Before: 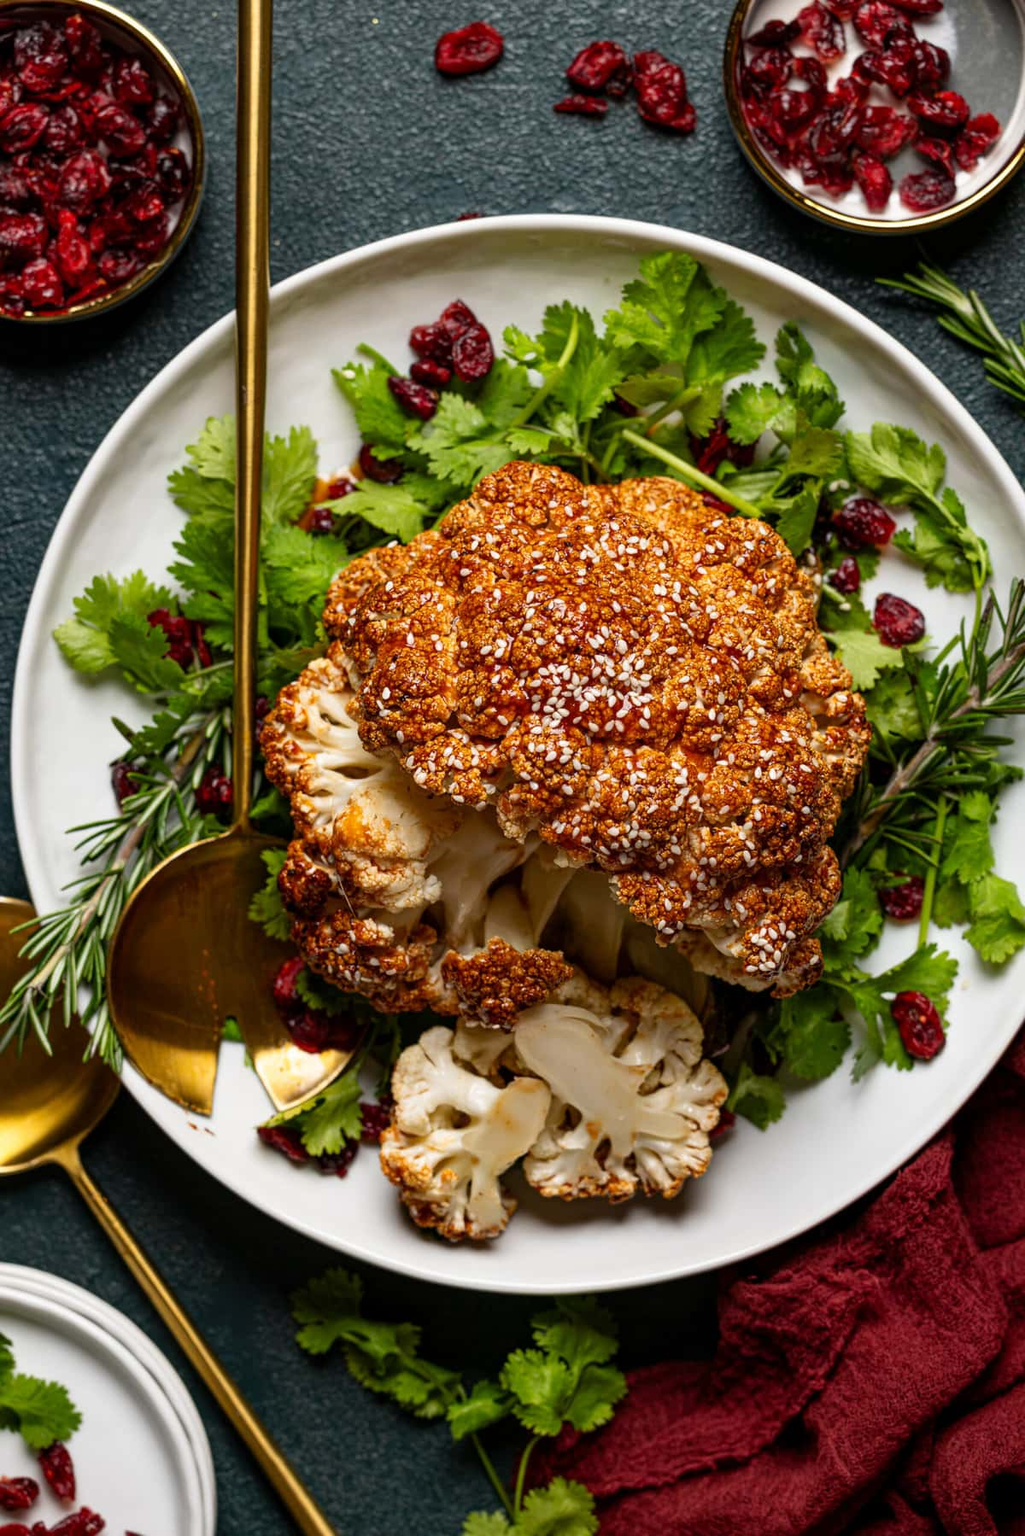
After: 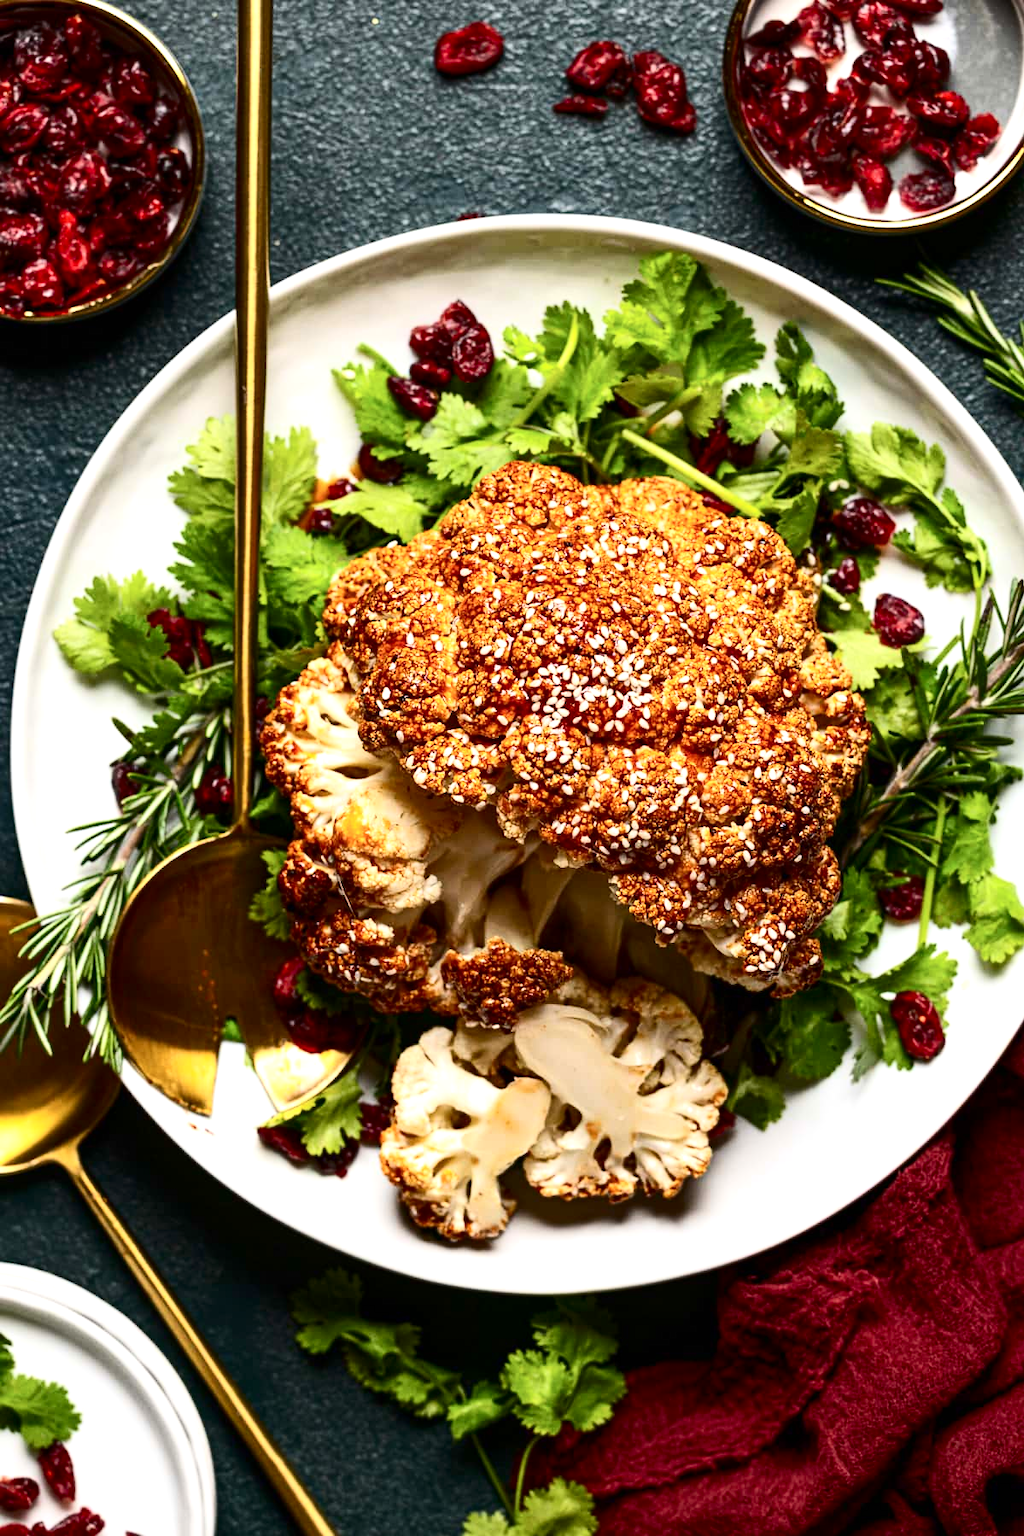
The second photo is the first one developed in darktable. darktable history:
contrast brightness saturation: contrast 0.28
exposure: black level correction 0, exposure 0.7 EV, compensate exposure bias true, compensate highlight preservation false
